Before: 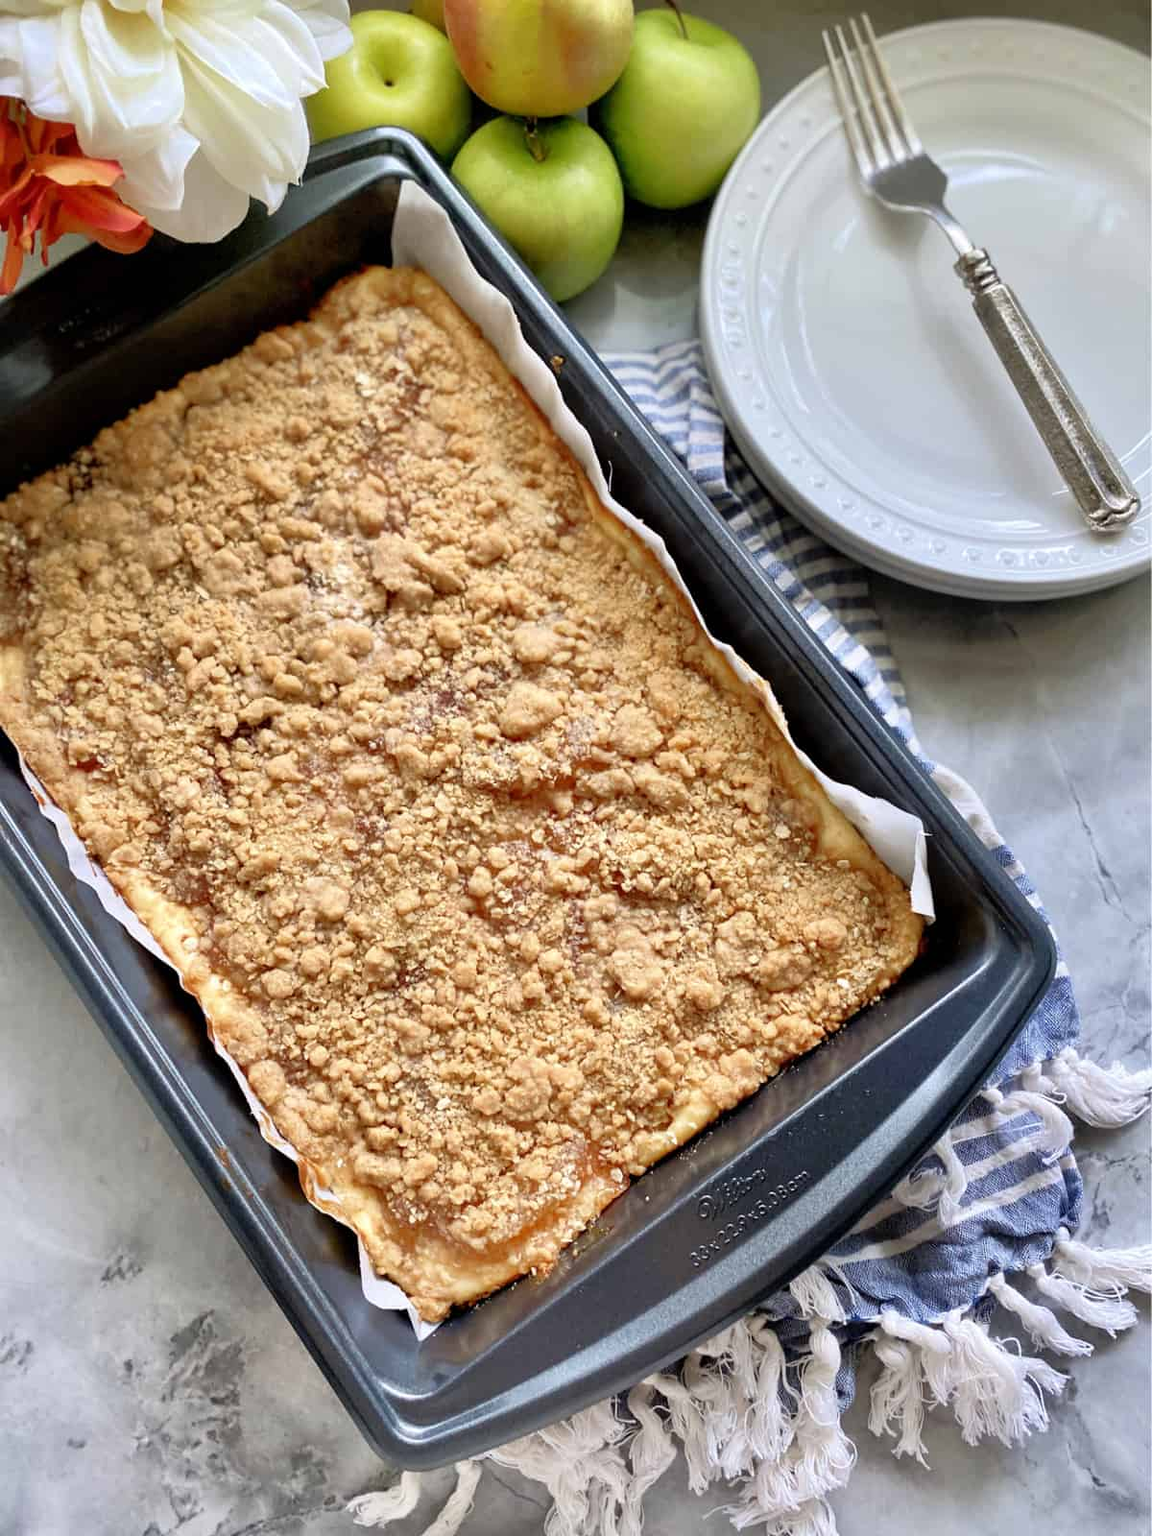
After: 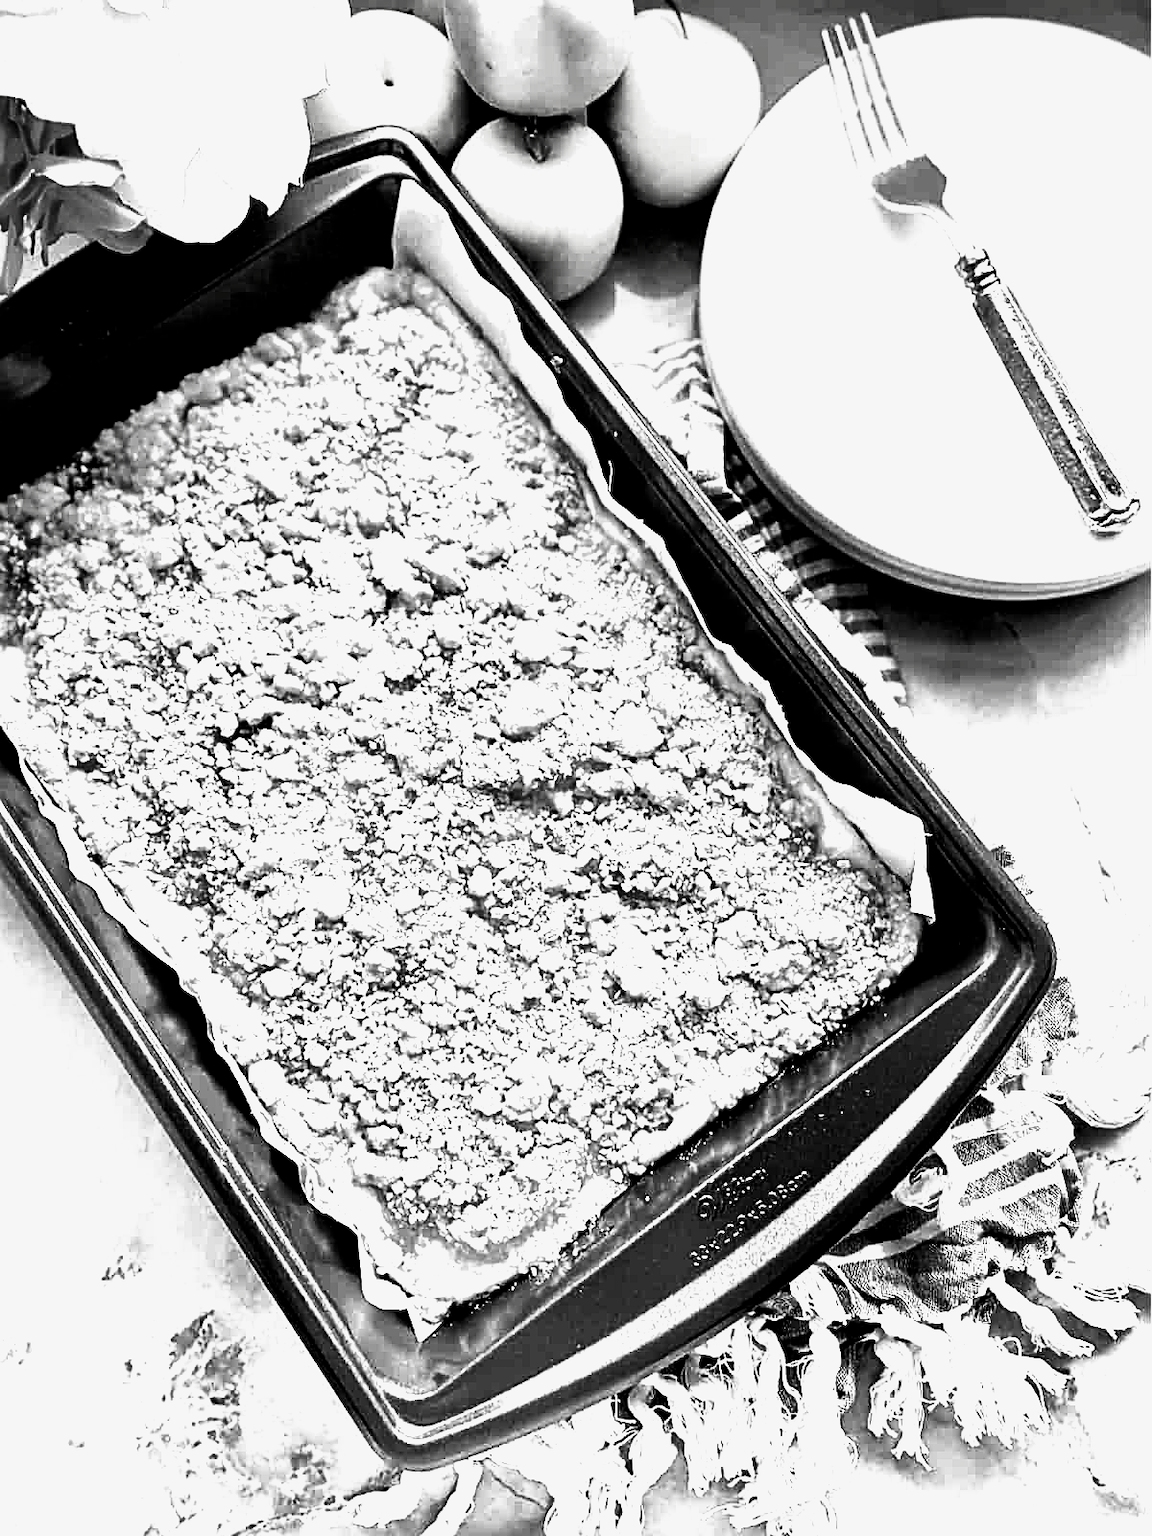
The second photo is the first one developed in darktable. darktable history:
exposure: black level correction 0, exposure 1.486 EV, compensate exposure bias true, compensate highlight preservation false
contrast brightness saturation: contrast -0.03, brightness -0.576, saturation -0.995
filmic rgb: black relative exposure -3.63 EV, white relative exposure 2.16 EV, hardness 3.64, iterations of high-quality reconstruction 10
sharpen: radius 2.597, amount 0.682
color zones: curves: ch0 [(0.257, 0.558) (0.75, 0.565)]; ch1 [(0.004, 0.857) (0.14, 0.416) (0.257, 0.695) (0.442, 0.032) (0.736, 0.266) (0.891, 0.741)]; ch2 [(0, 0.623) (0.112, 0.436) (0.271, 0.474) (0.516, 0.64) (0.743, 0.286)]
